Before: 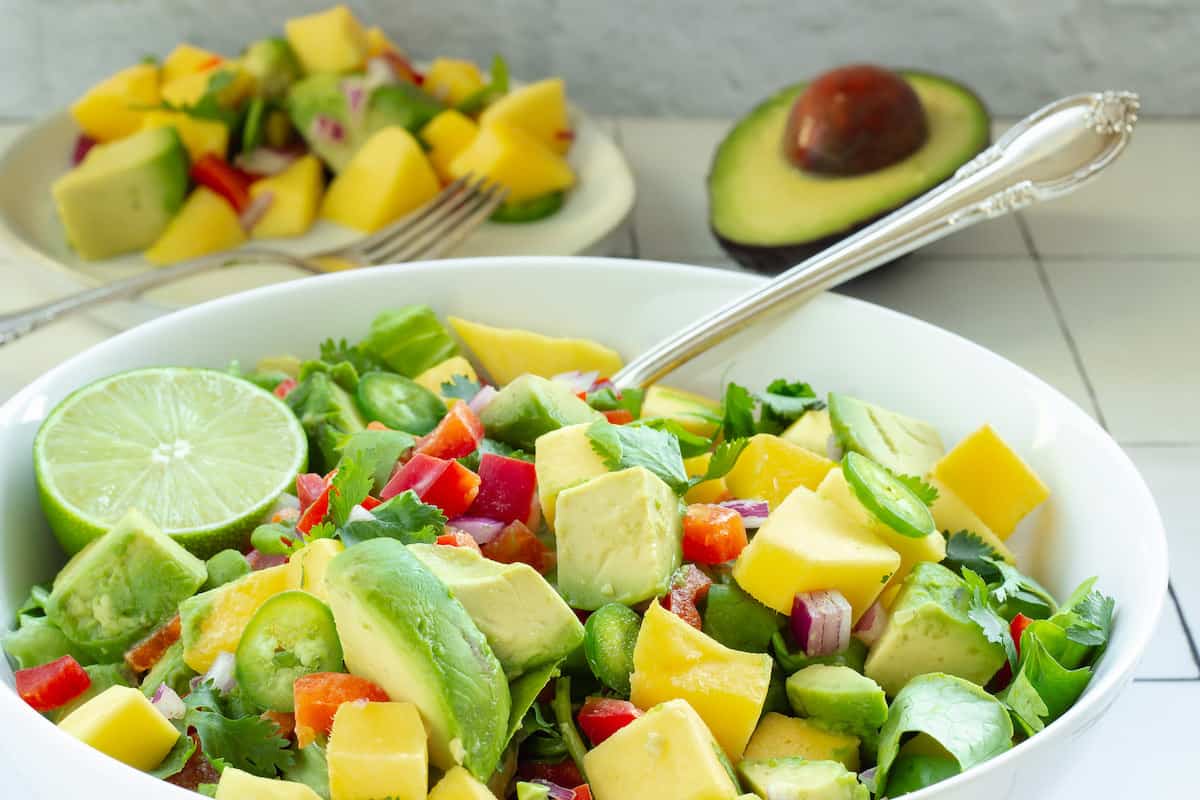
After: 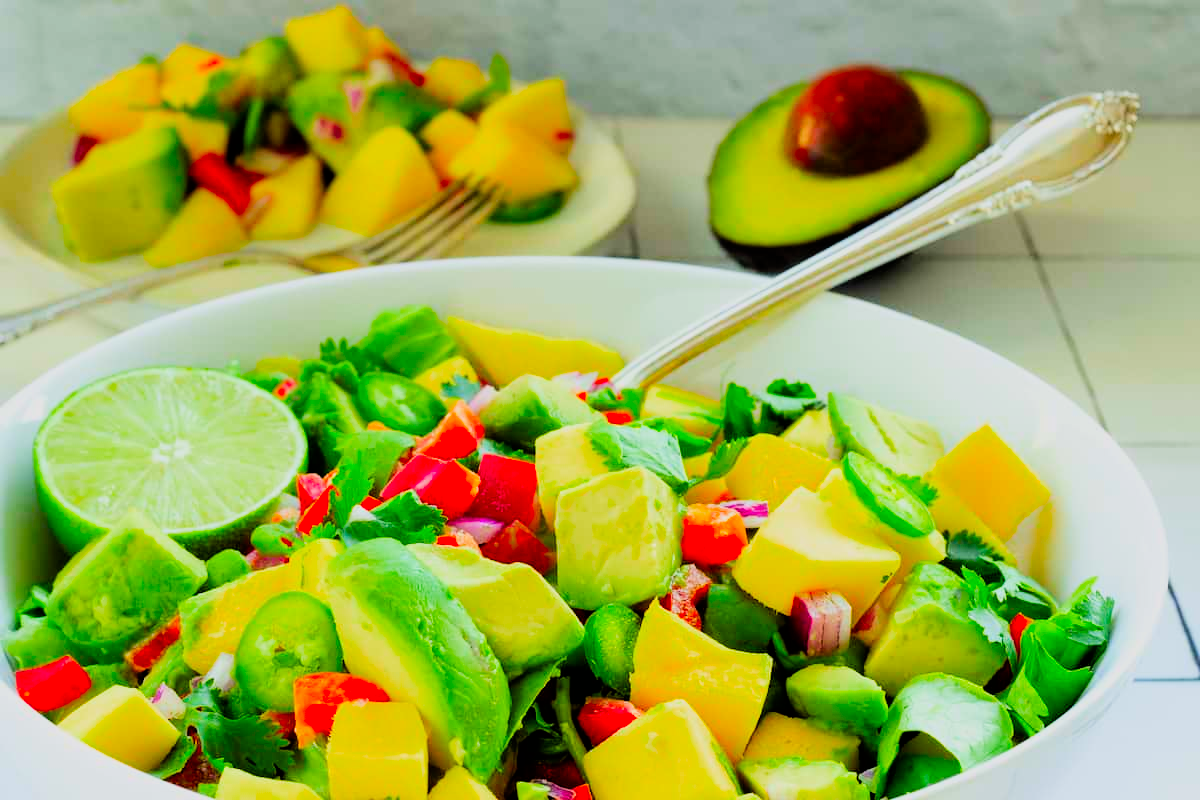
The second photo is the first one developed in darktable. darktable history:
filmic rgb: black relative exposure -5.11 EV, white relative exposure 3.98 EV, hardness 2.89, contrast 1.3, highlights saturation mix -29.53%
color correction: highlights b* 0.064, saturation 2.13
